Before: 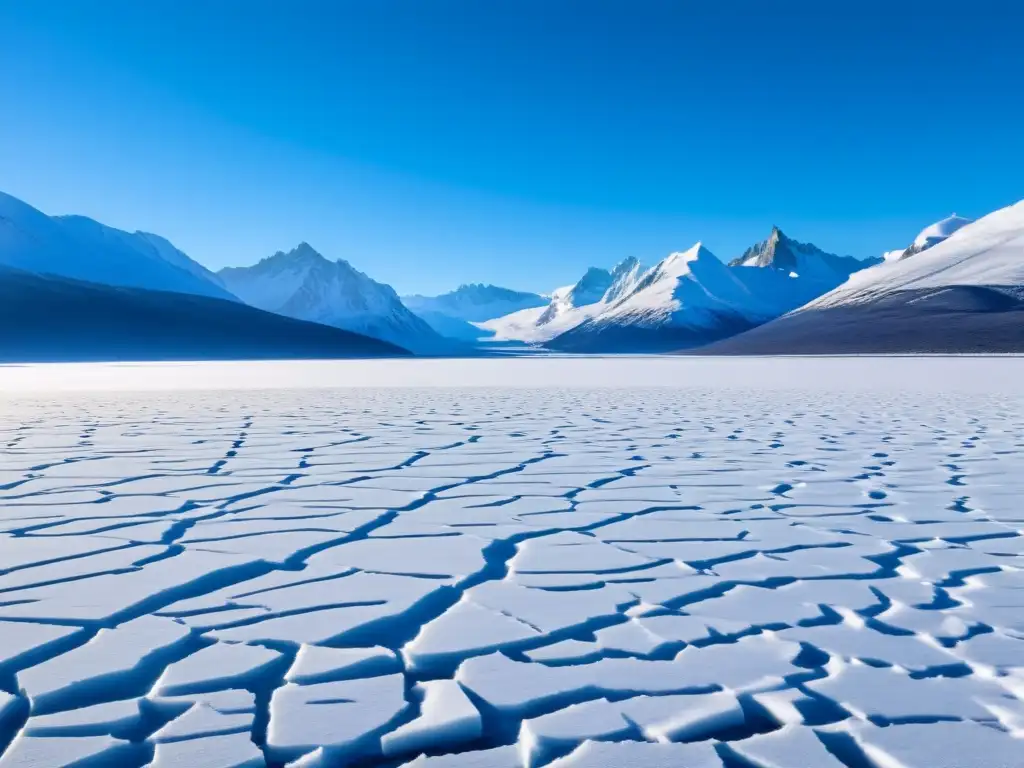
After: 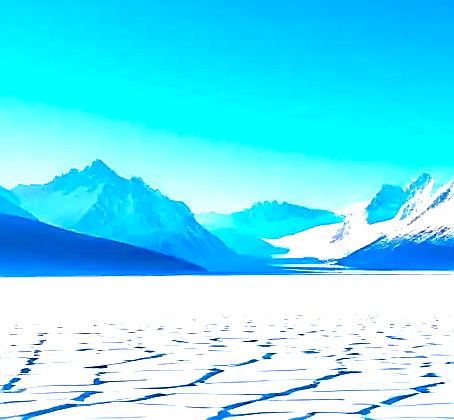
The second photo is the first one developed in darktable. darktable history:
exposure: black level correction 0, exposure 1.506 EV, compensate highlight preservation false
color balance rgb: highlights gain › chroma 1.532%, highlights gain › hue 307.76°, perceptual saturation grading › global saturation 25.827%, global vibrance 20%
sharpen: radius 1.357, amount 1.253, threshold 0.669
local contrast: mode bilateral grid, contrast 20, coarseness 50, detail 119%, midtone range 0.2
crop: left 20.197%, top 10.864%, right 35.402%, bottom 34.322%
